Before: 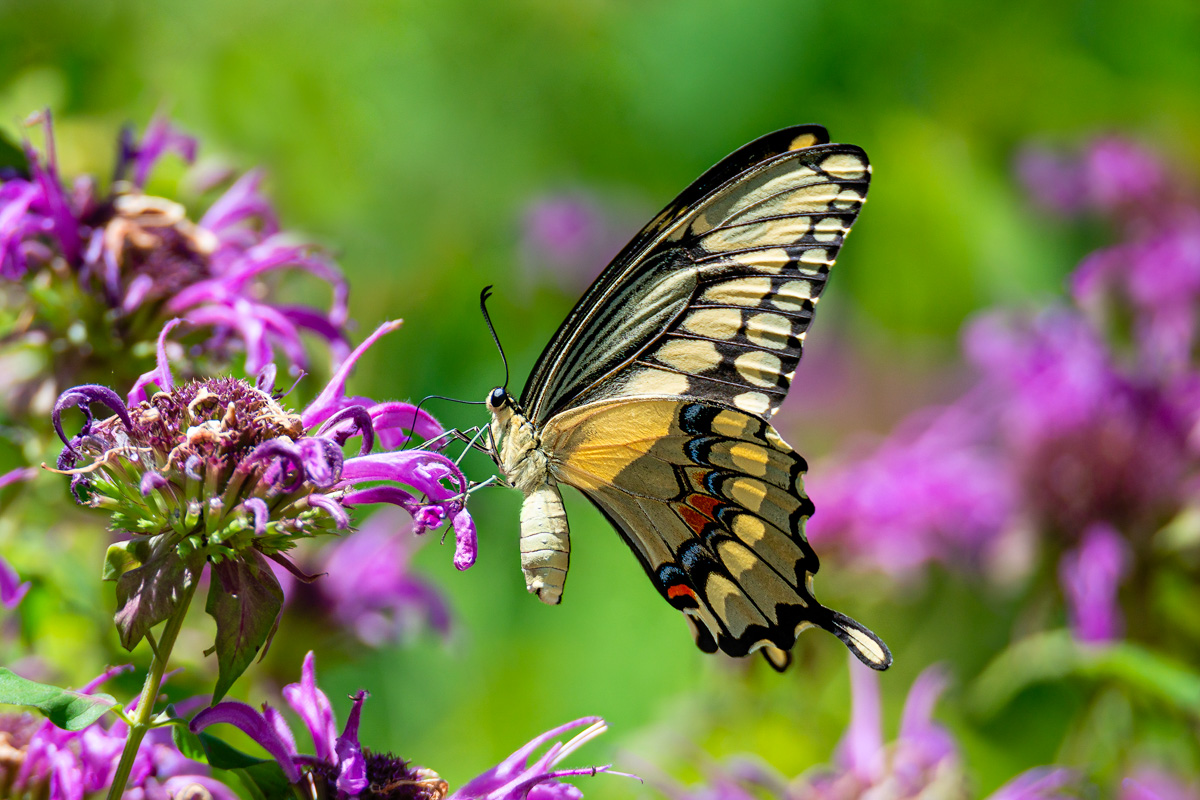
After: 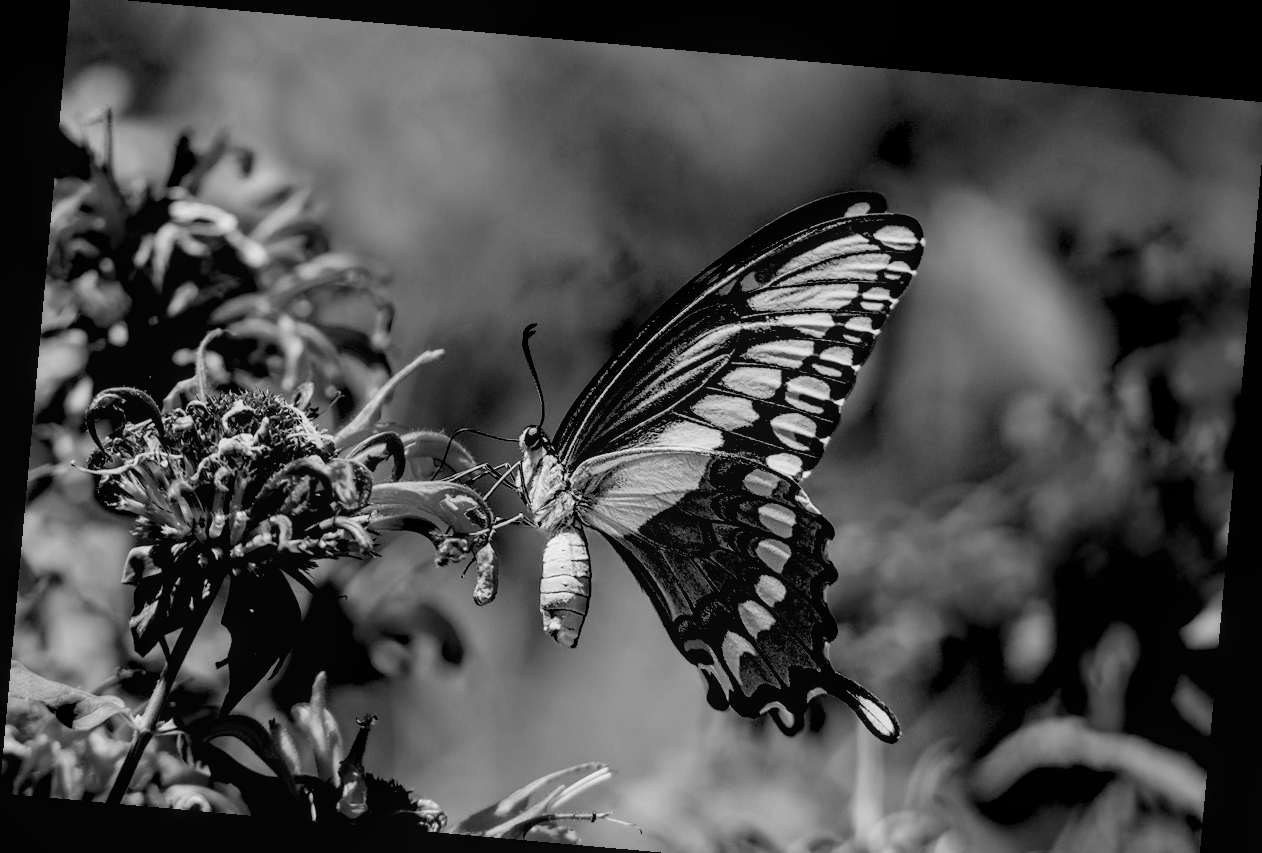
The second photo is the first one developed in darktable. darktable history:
local contrast: detail 110%
color balance rgb: shadows lift › hue 87.51°, highlights gain › chroma 1.35%, highlights gain › hue 55.1°, global offset › chroma 0.13%, global offset › hue 253.66°, perceptual saturation grading › global saturation 16.38%
monochrome: a -6.99, b 35.61, size 1.4
rotate and perspective: rotation 5.12°, automatic cropping off
crop: top 0.448%, right 0.264%, bottom 5.045%
exposure: black level correction 0.1, exposure -0.092 EV, compensate highlight preservation false
haze removal: strength 0.29, distance 0.25, compatibility mode true, adaptive false
contrast brightness saturation: contrast 0.1, brightness 0.03, saturation 0.09
